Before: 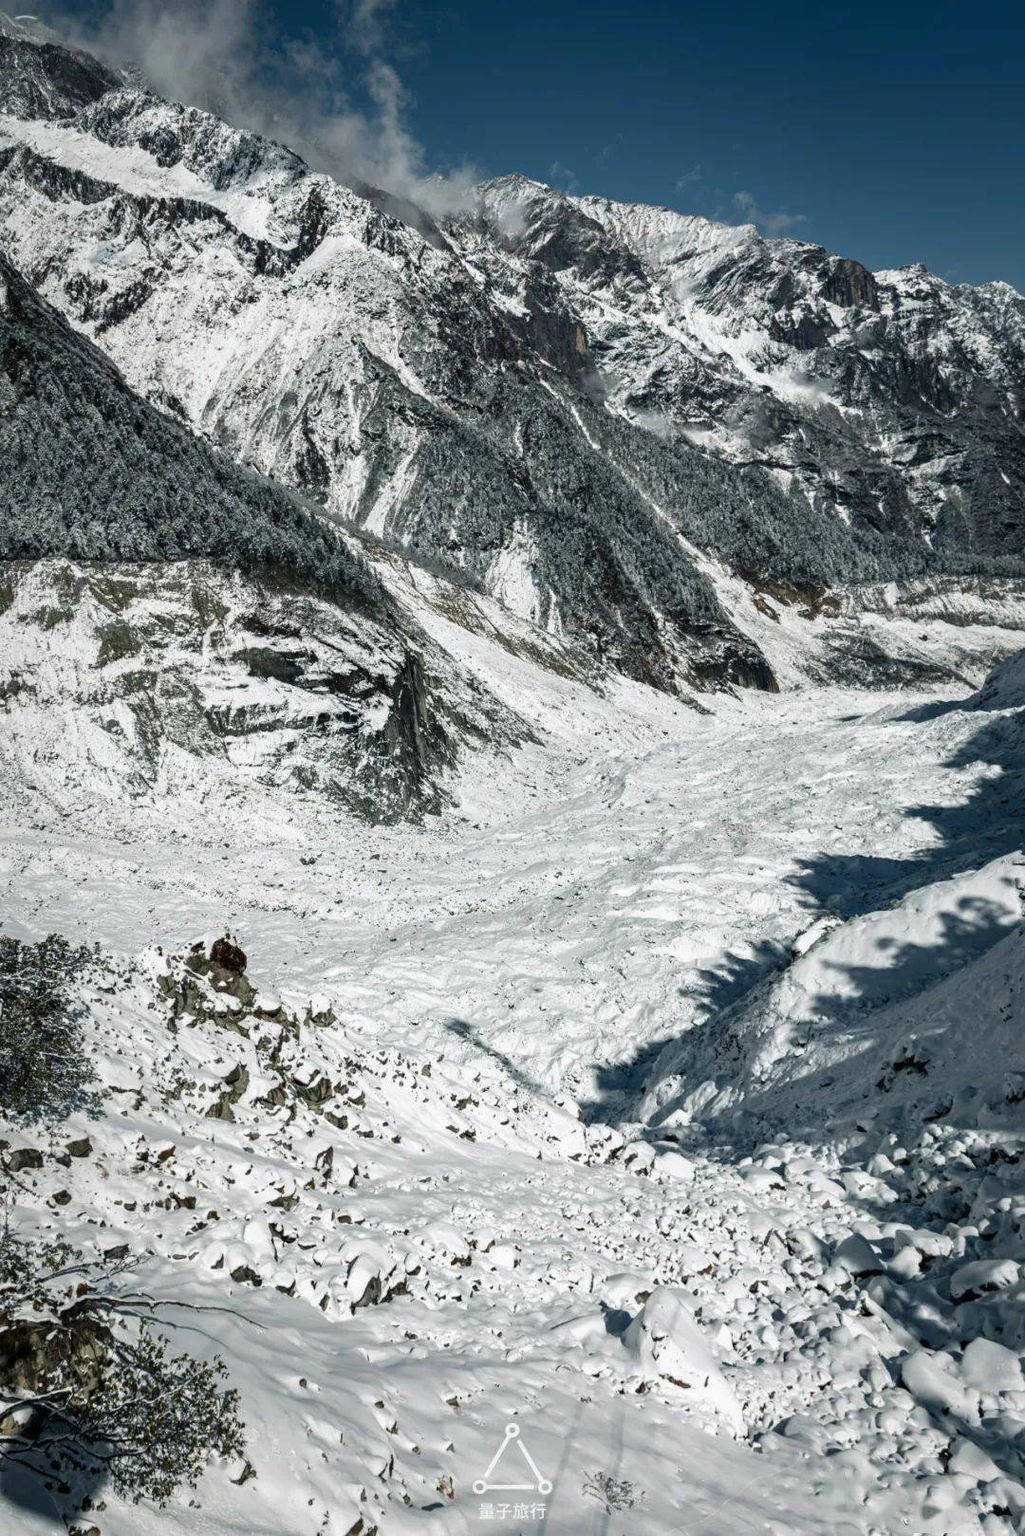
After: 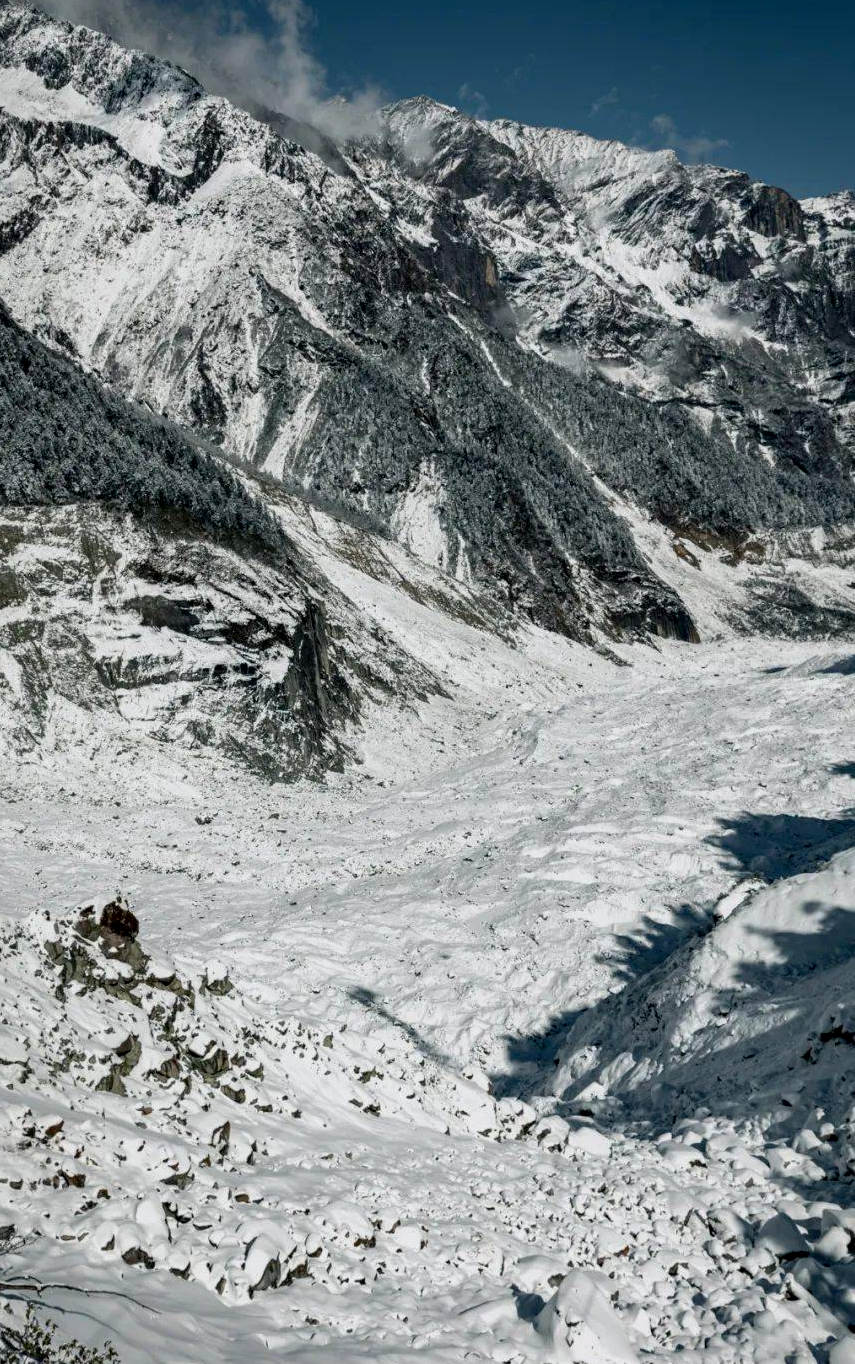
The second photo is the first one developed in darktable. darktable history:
crop: left 11.225%, top 5.381%, right 9.565%, bottom 10.314%
exposure: black level correction 0.006, exposure -0.226 EV, compensate highlight preservation false
